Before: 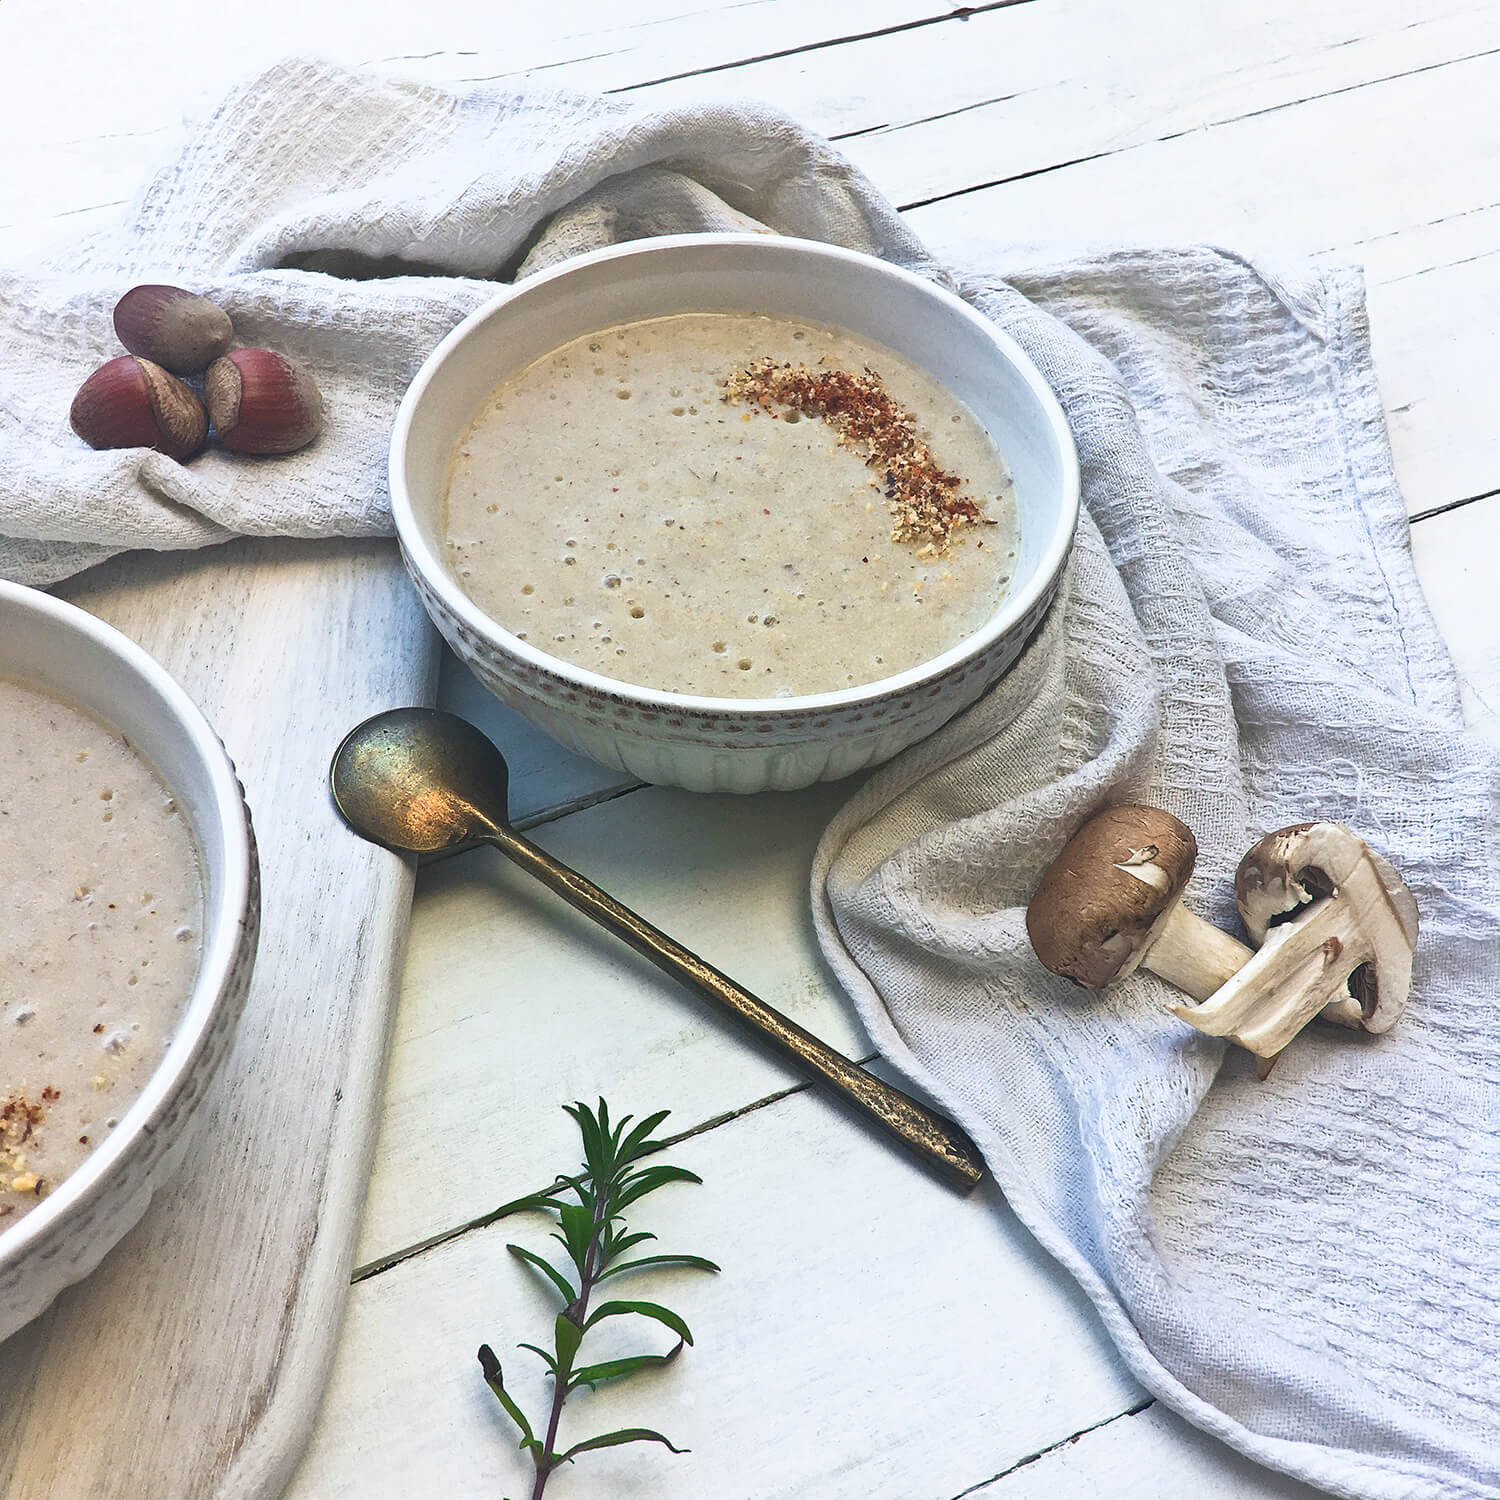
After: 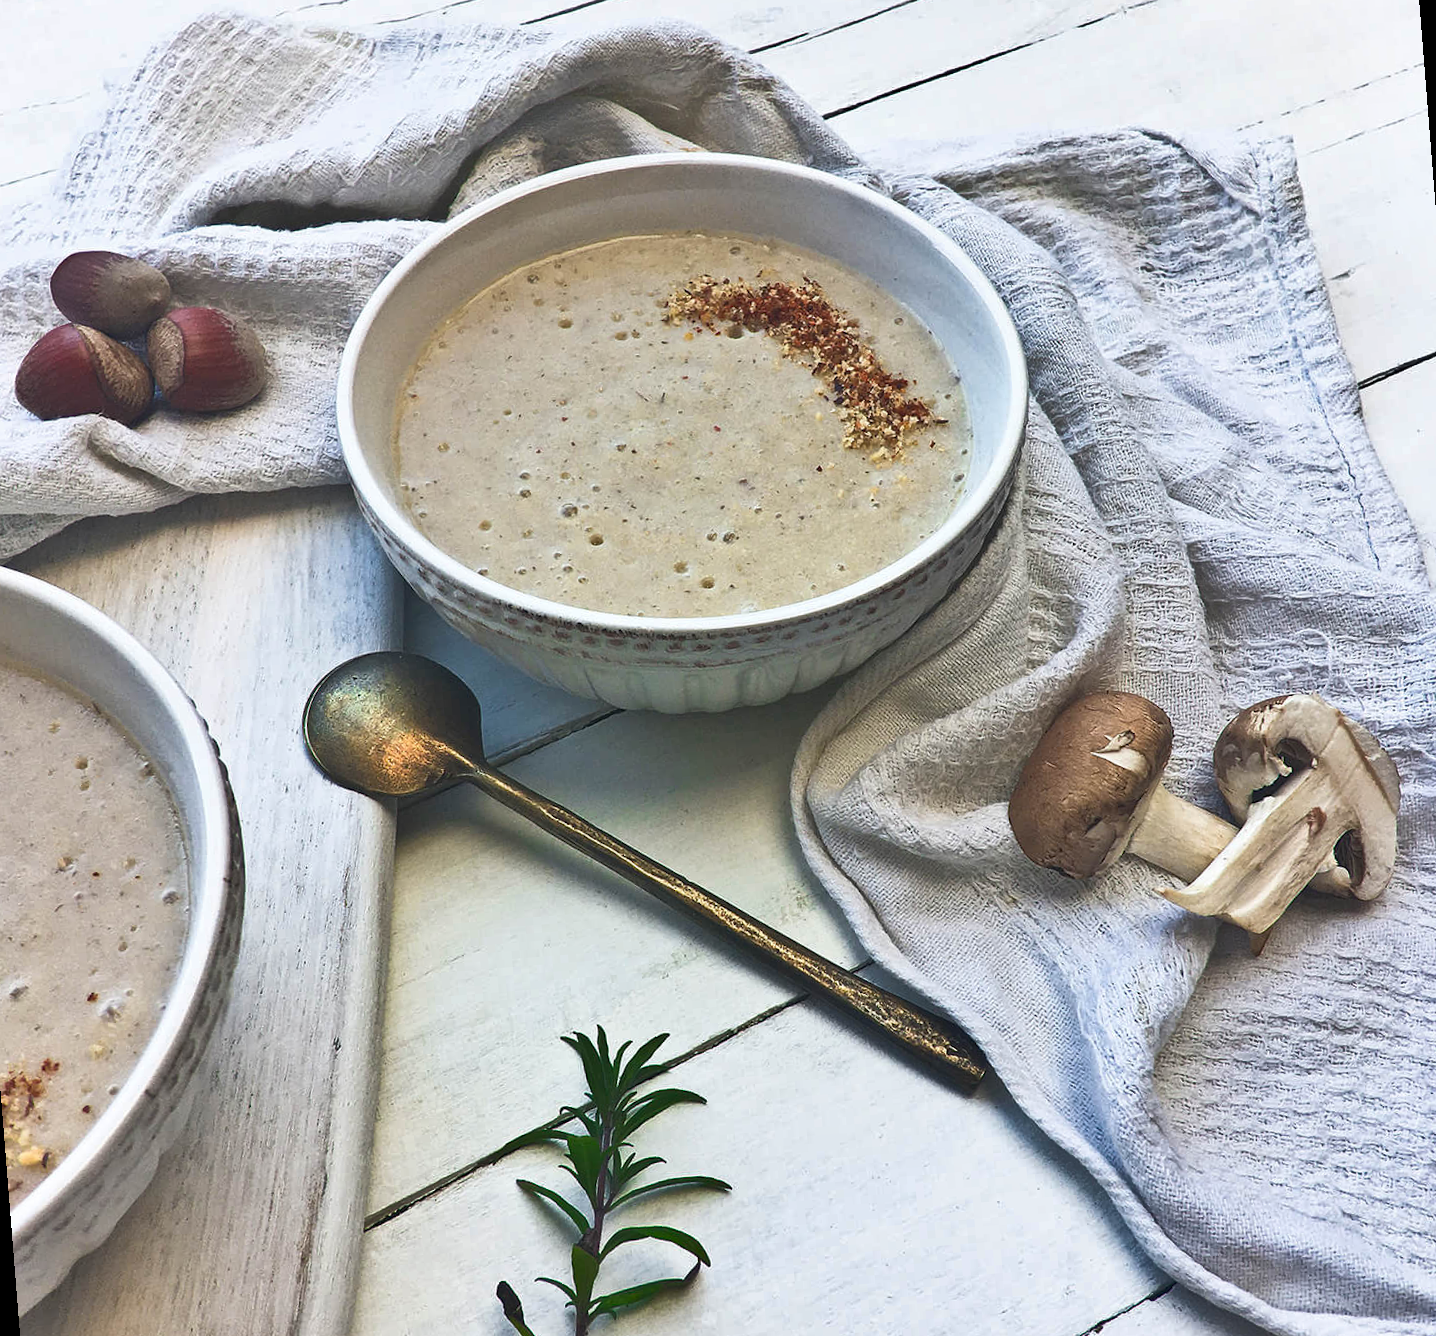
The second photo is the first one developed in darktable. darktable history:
shadows and highlights: low approximation 0.01, soften with gaussian
rotate and perspective: rotation -4.57°, crop left 0.054, crop right 0.944, crop top 0.087, crop bottom 0.914
